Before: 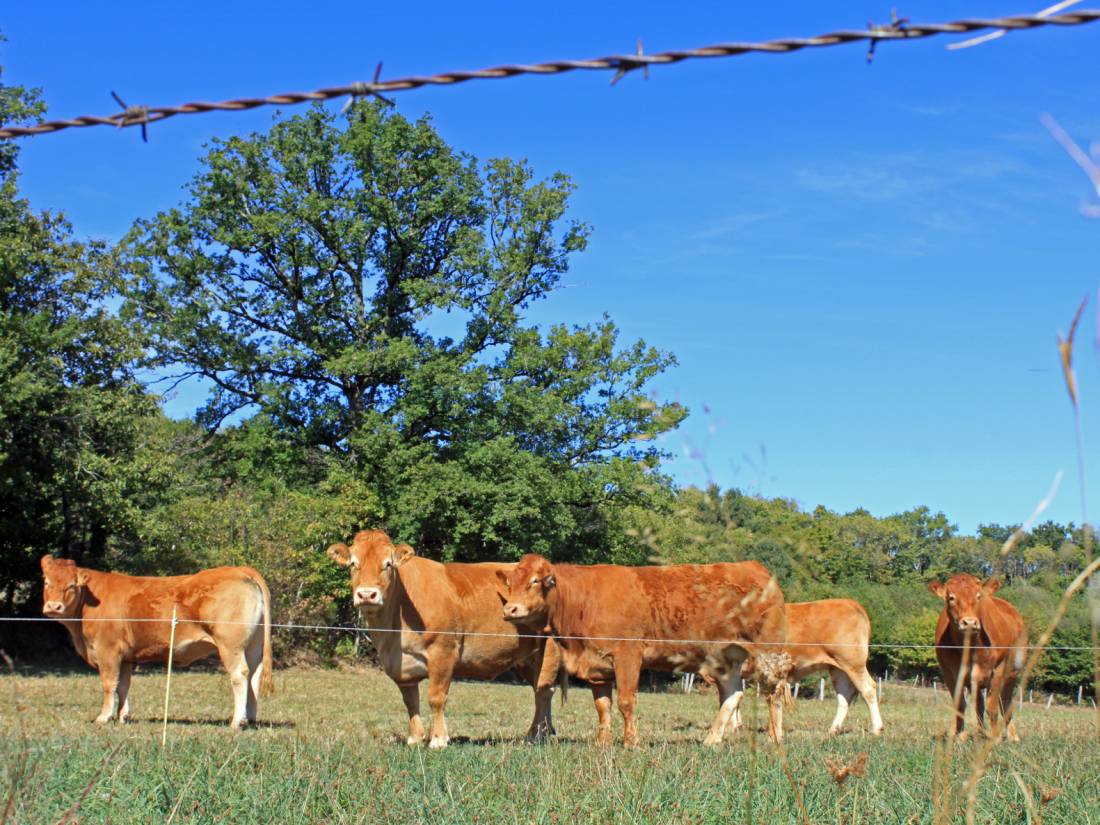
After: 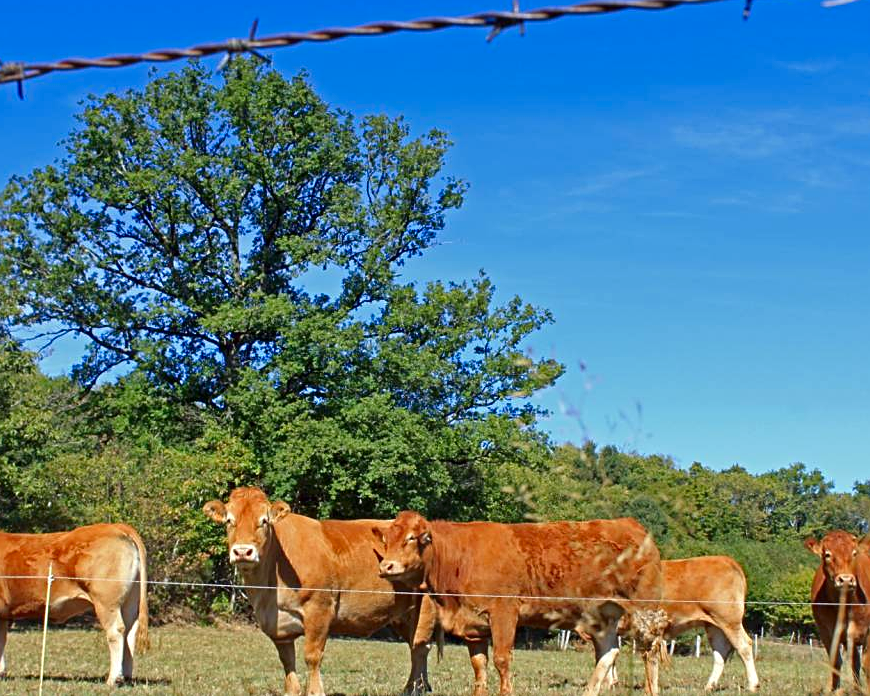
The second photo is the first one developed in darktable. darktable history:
tone equalizer: -7 EV 0.145 EV, -6 EV 0.589 EV, -5 EV 1.17 EV, -4 EV 1.29 EV, -3 EV 1.15 EV, -2 EV 0.6 EV, -1 EV 0.149 EV, smoothing diameter 24.91%, edges refinement/feathering 10.14, preserve details guided filter
crop: left 11.337%, top 5.264%, right 9.572%, bottom 10.289%
sharpen: on, module defaults
contrast brightness saturation: contrast 0.069, brightness -0.131, saturation 0.058
